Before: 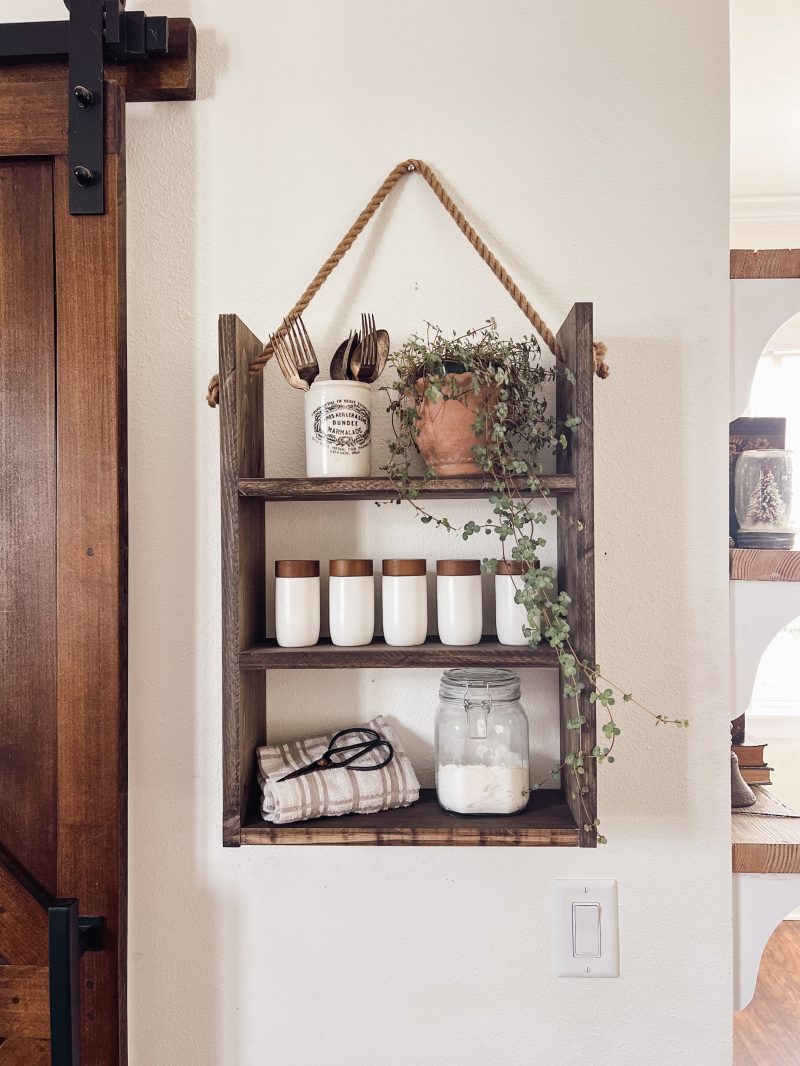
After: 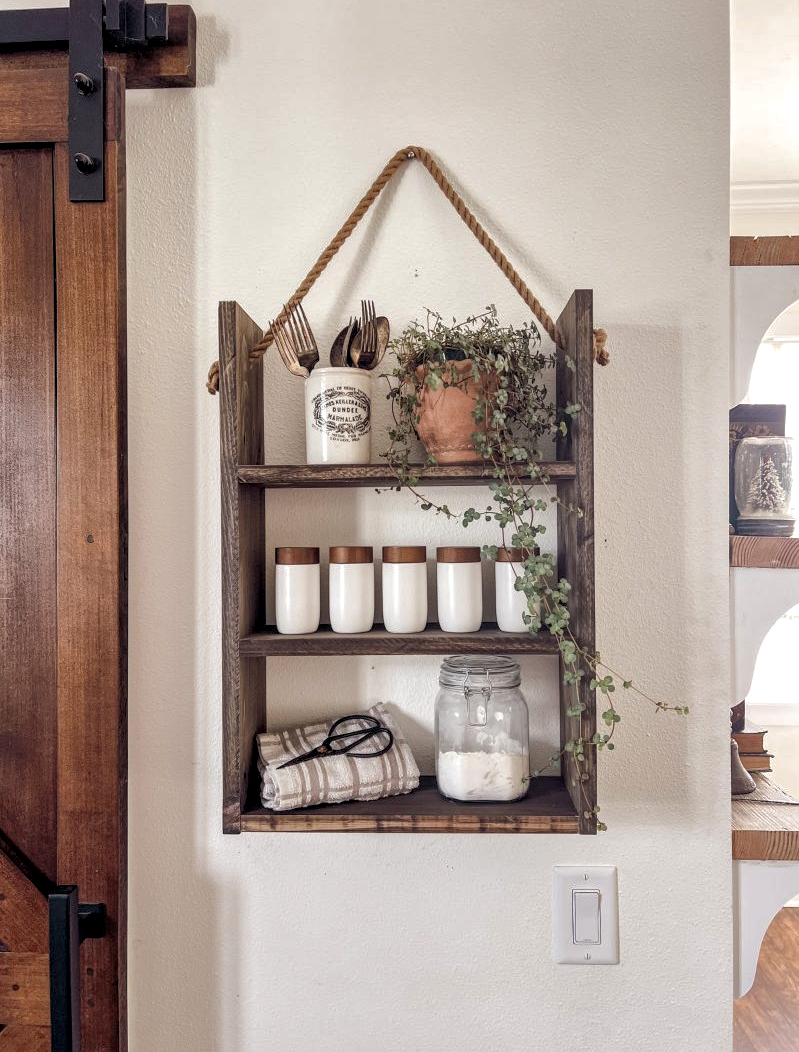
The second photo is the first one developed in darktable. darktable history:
local contrast: detail 130%
shadows and highlights: highlights color adjustment 39.96%
crop: top 1.293%, right 0.049%
levels: levels [0.031, 0.5, 0.969]
